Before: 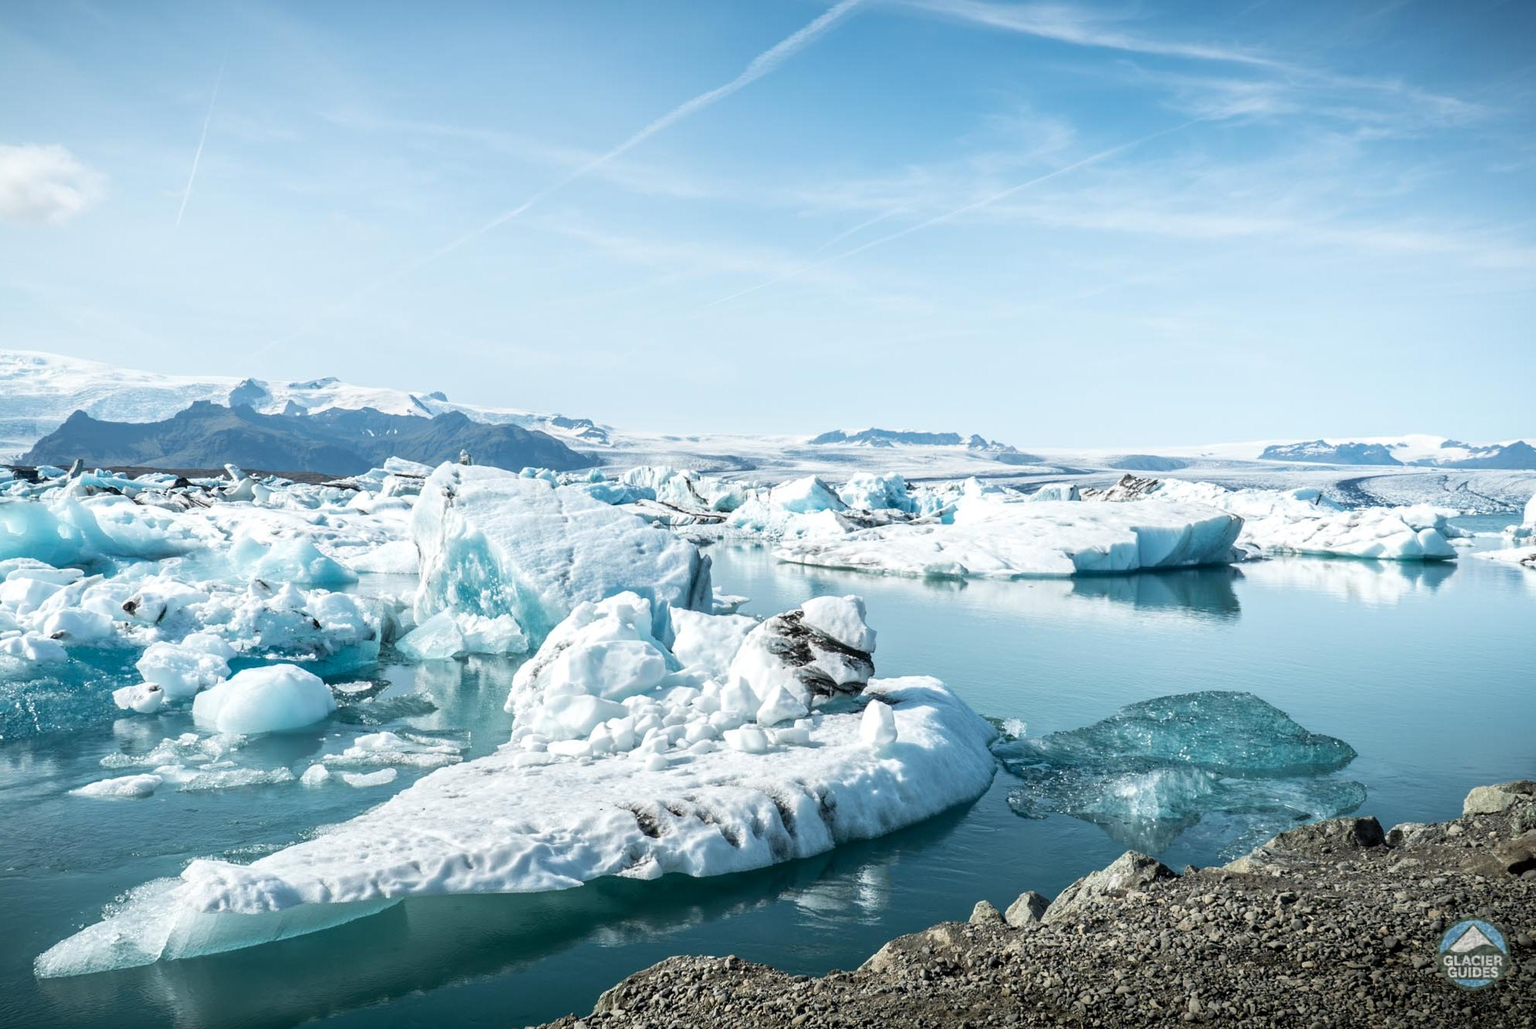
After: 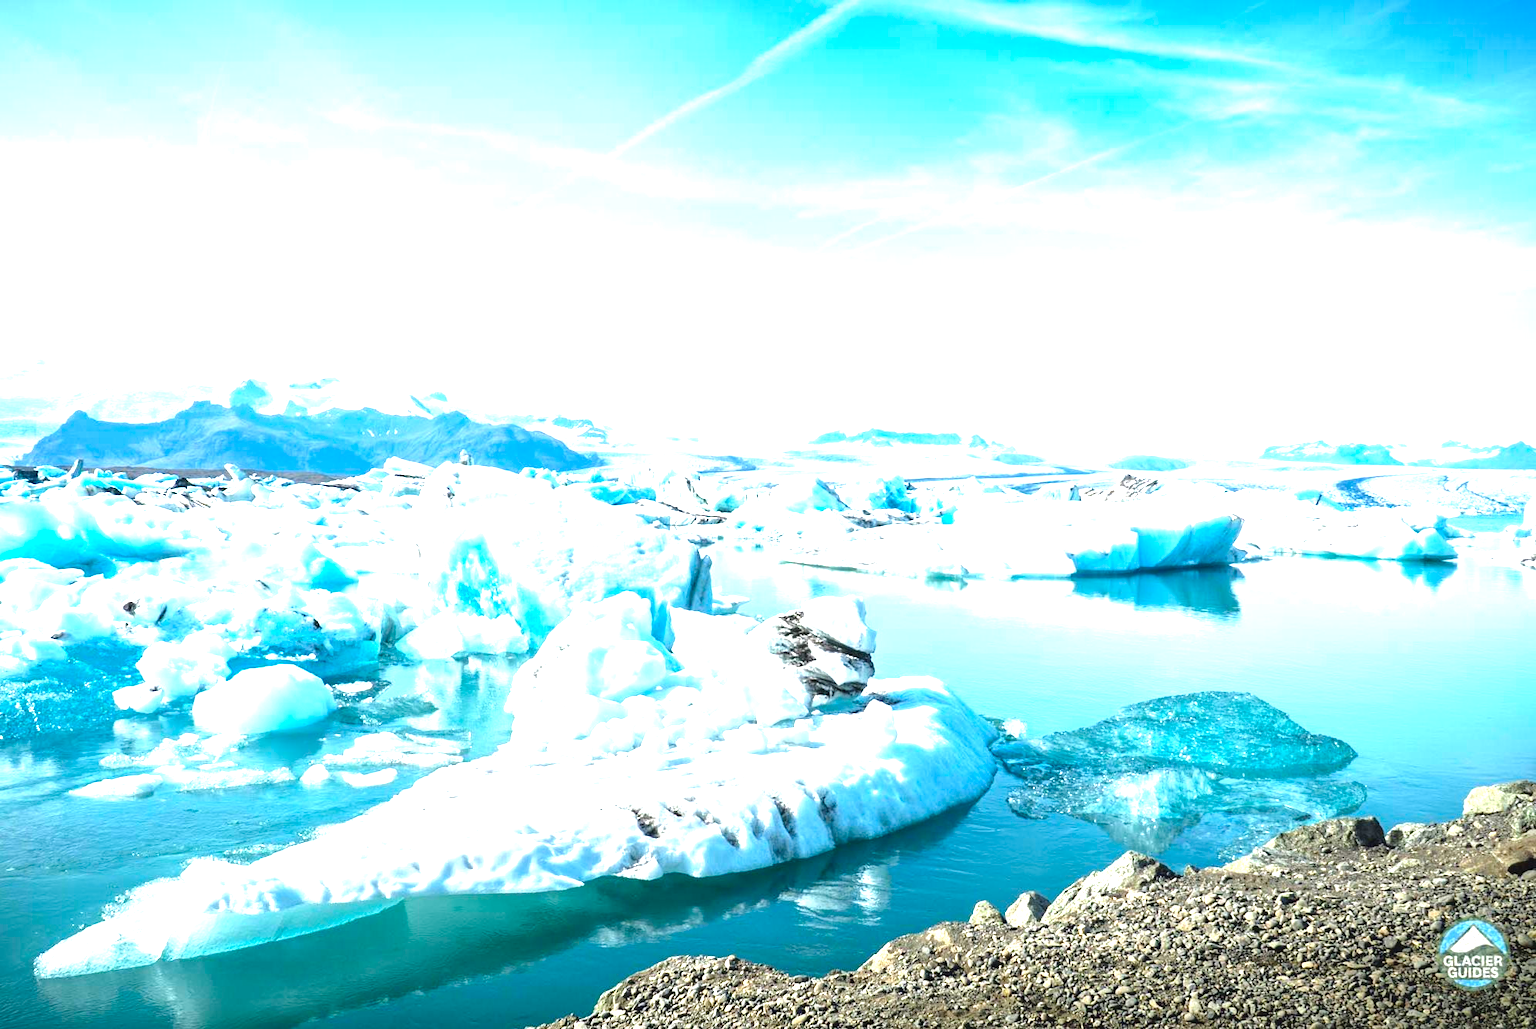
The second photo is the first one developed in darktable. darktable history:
exposure: black level correction -0.002, exposure 1.35 EV, compensate highlight preservation false
contrast brightness saturation: saturation 0.1
tone equalizer: on, module defaults
color balance rgb: perceptual saturation grading › global saturation 25%, perceptual brilliance grading › mid-tones 10%, perceptual brilliance grading › shadows 15%, global vibrance 20%
